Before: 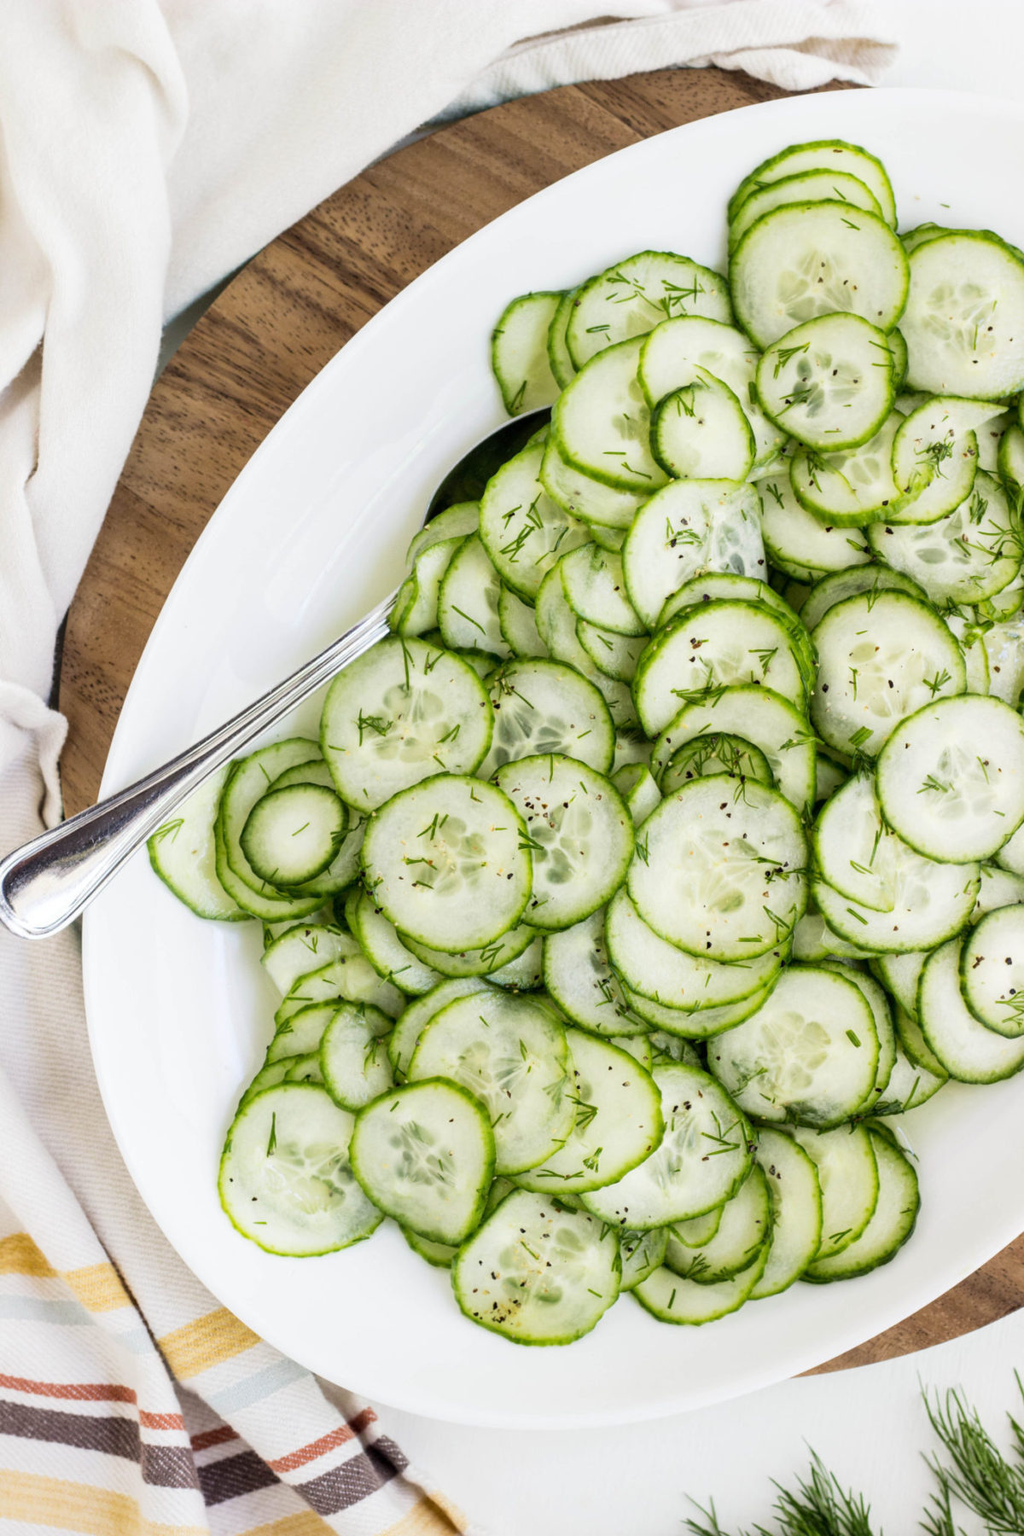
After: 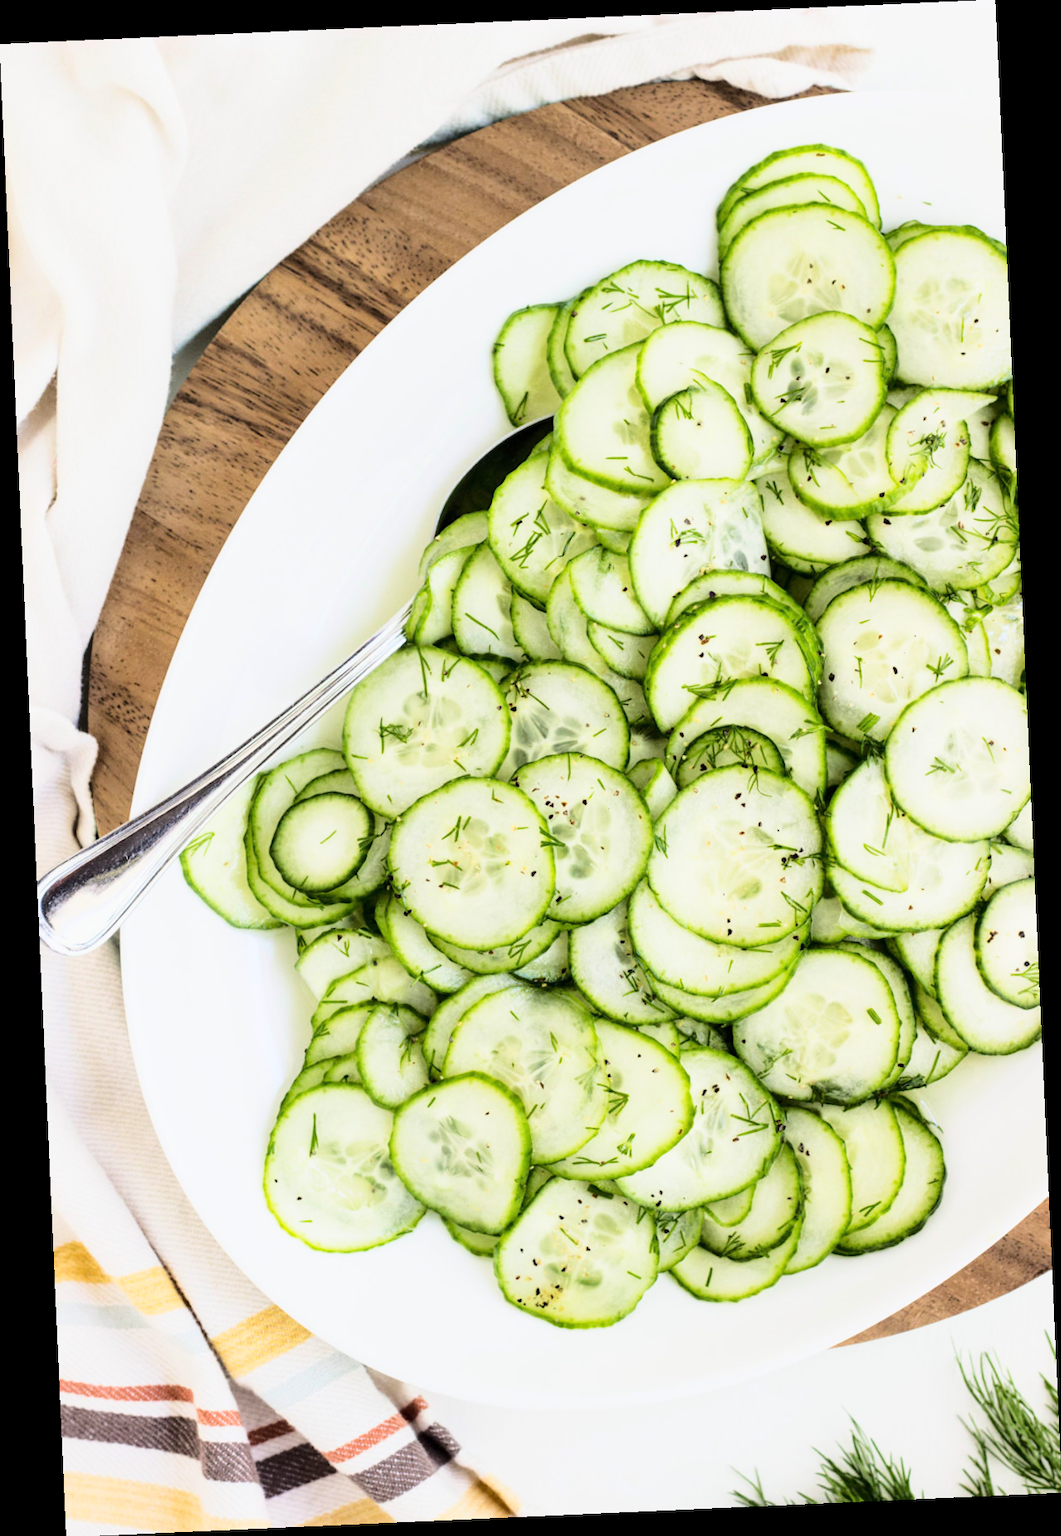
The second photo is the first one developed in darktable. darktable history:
exposure: exposure -0.36 EV, compensate highlight preservation false
rotate and perspective: rotation -2.56°, automatic cropping off
base curve: curves: ch0 [(0, 0) (0.032, 0.037) (0.105, 0.228) (0.435, 0.76) (0.856, 0.983) (1, 1)]
